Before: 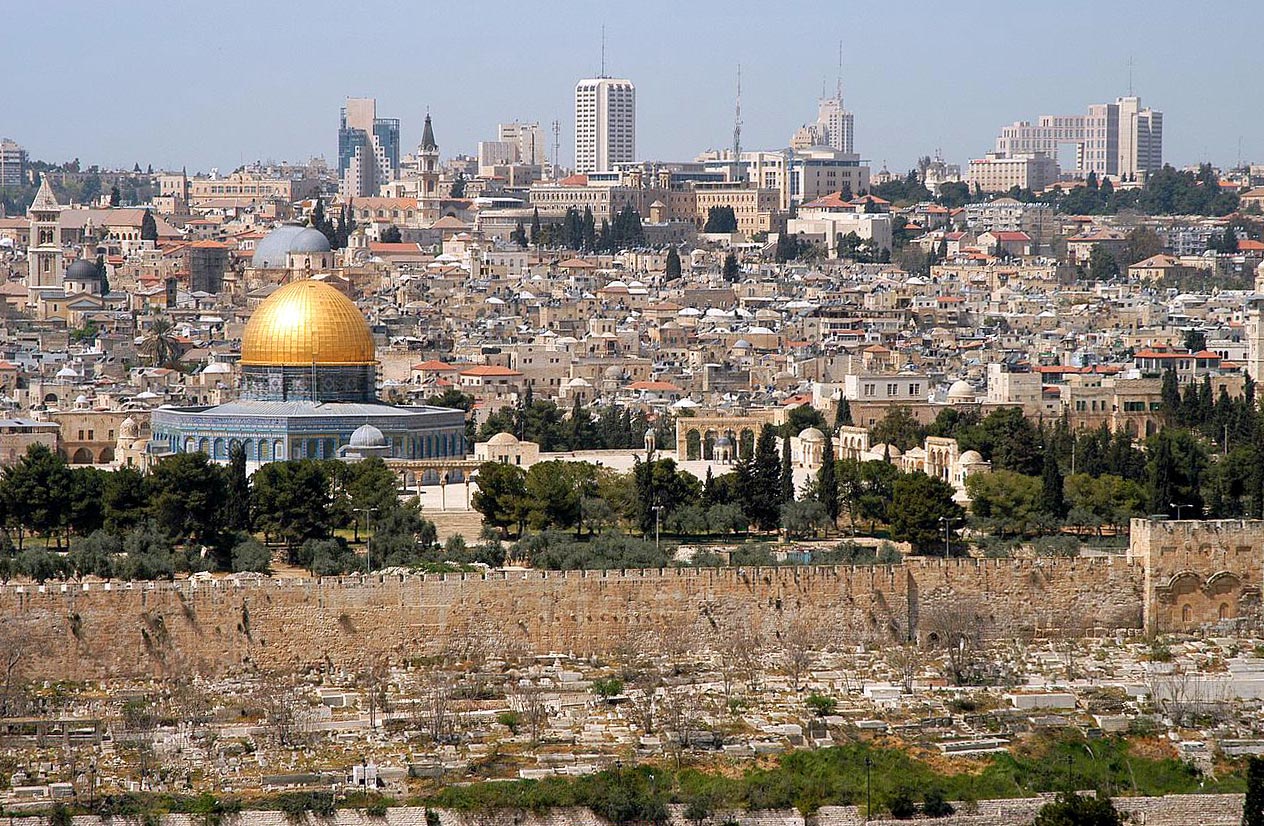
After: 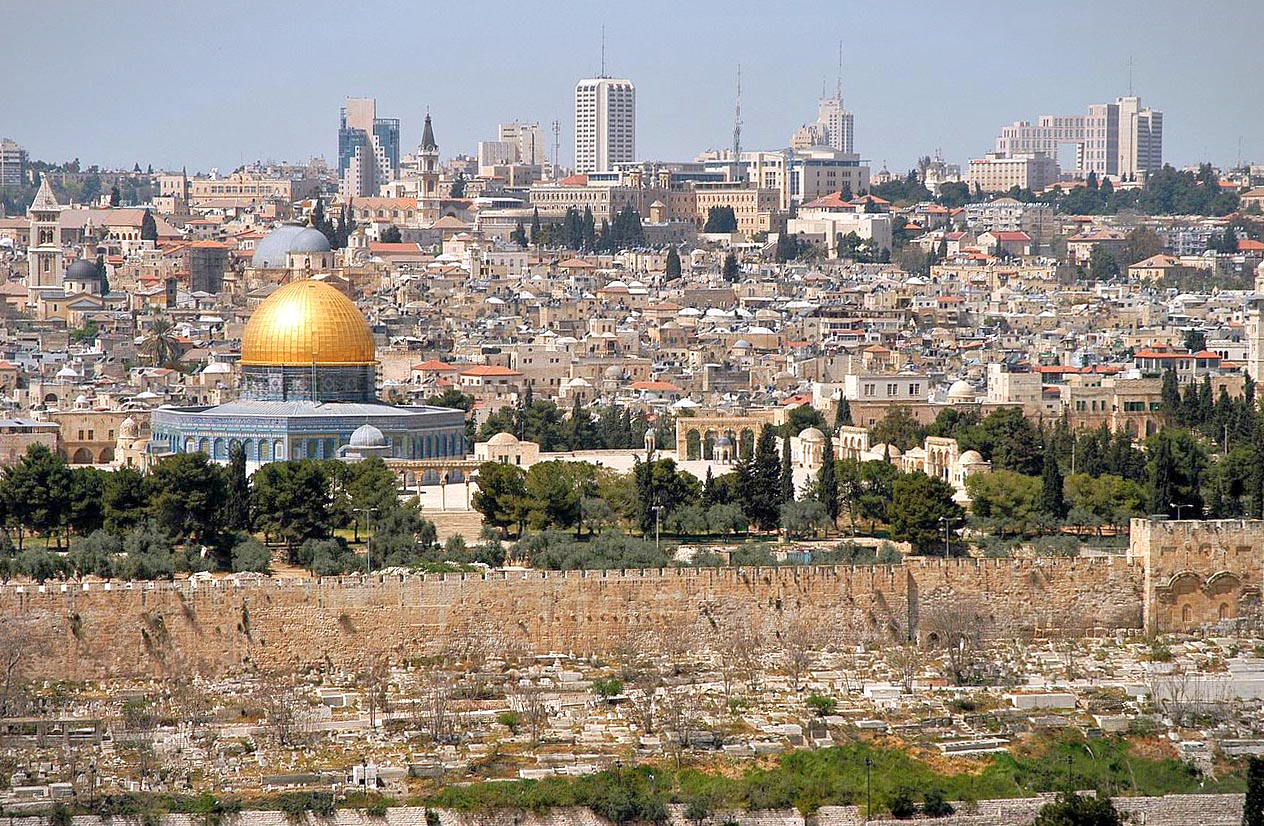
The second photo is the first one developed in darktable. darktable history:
vignetting: fall-off start 100%, brightness -0.282, width/height ratio 1.31
tone equalizer: -8 EV 1 EV, -7 EV 1 EV, -6 EV 1 EV, -5 EV 1 EV, -4 EV 1 EV, -3 EV 0.75 EV, -2 EV 0.5 EV, -1 EV 0.25 EV
